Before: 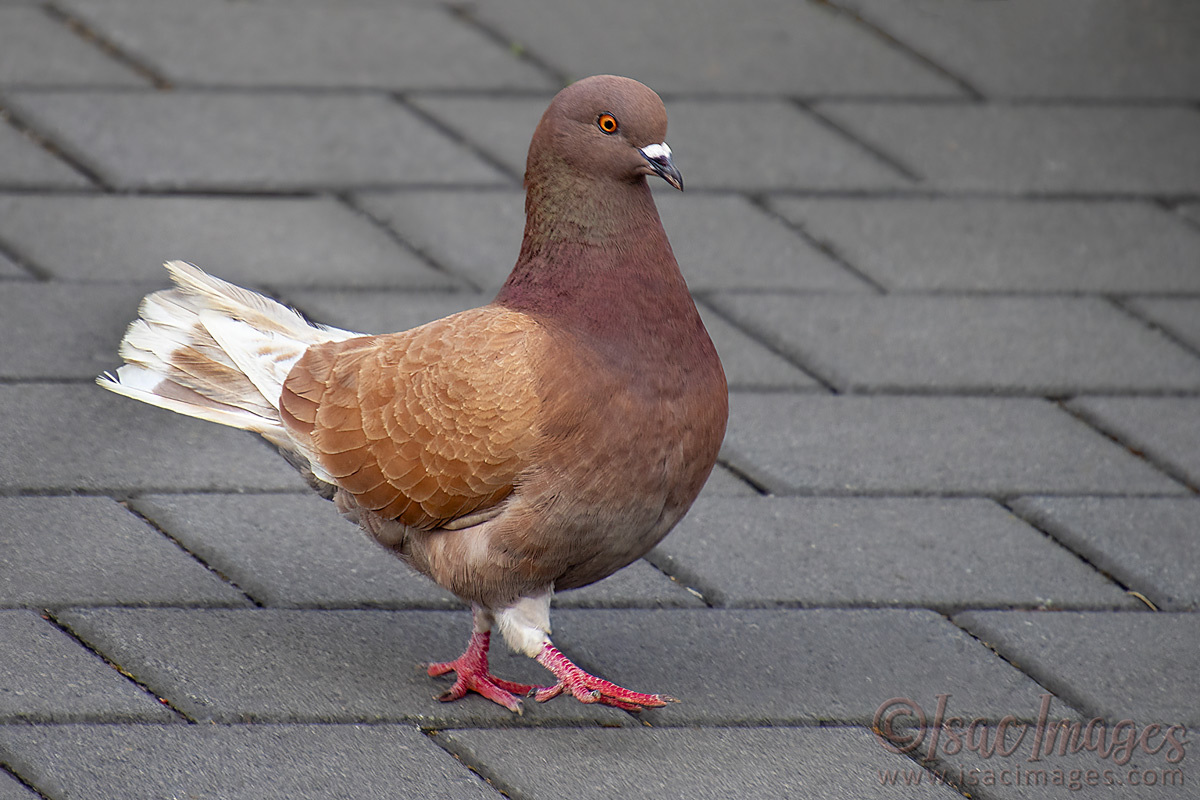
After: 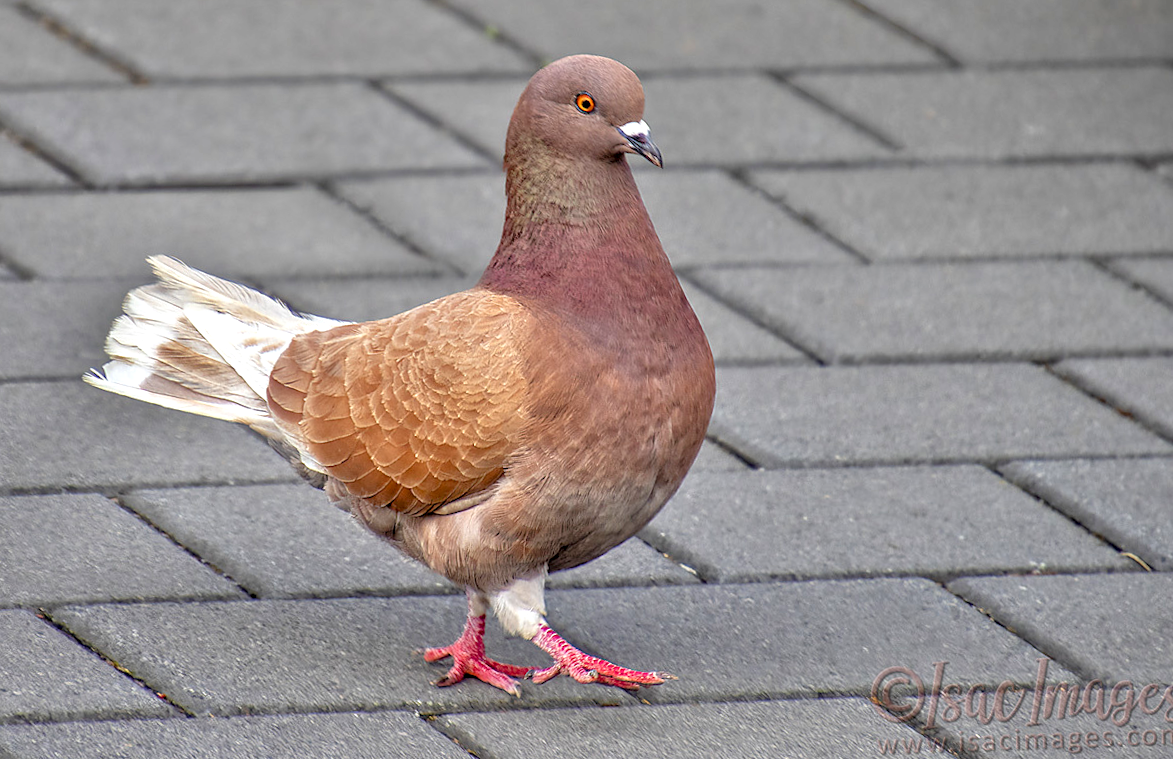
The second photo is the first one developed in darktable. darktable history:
tone equalizer: -7 EV 0.15 EV, -6 EV 0.6 EV, -5 EV 1.15 EV, -4 EV 1.33 EV, -3 EV 1.15 EV, -2 EV 0.6 EV, -1 EV 0.15 EV, mask exposure compensation -0.5 EV
local contrast: detail 130%
rotate and perspective: rotation -2°, crop left 0.022, crop right 0.978, crop top 0.049, crop bottom 0.951
